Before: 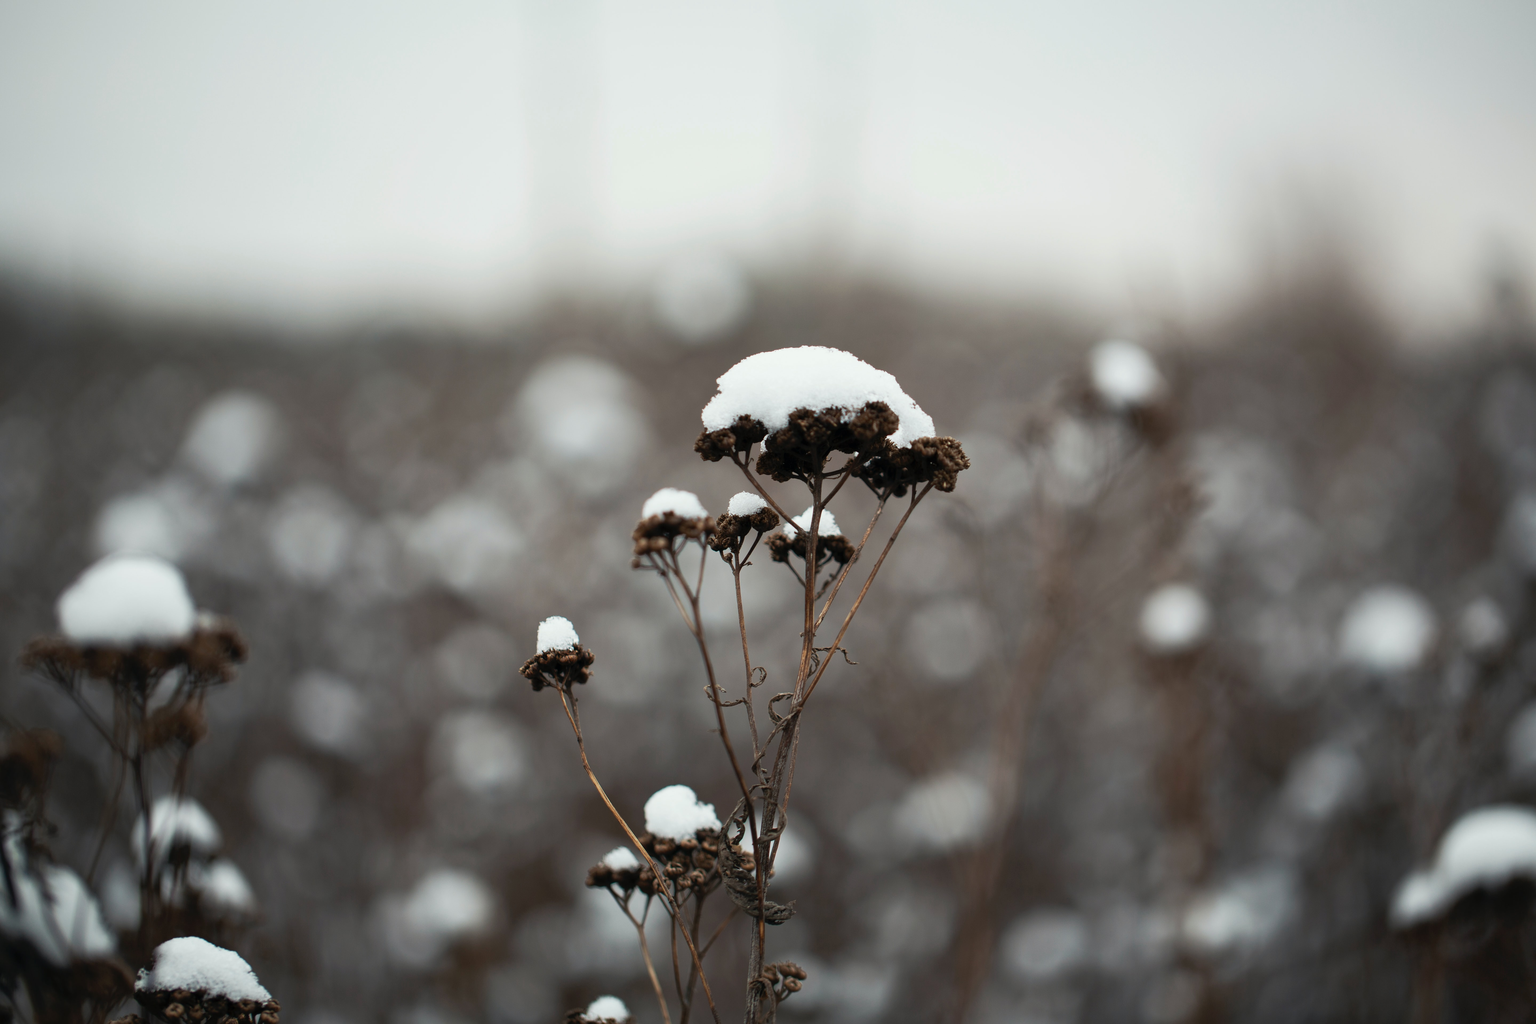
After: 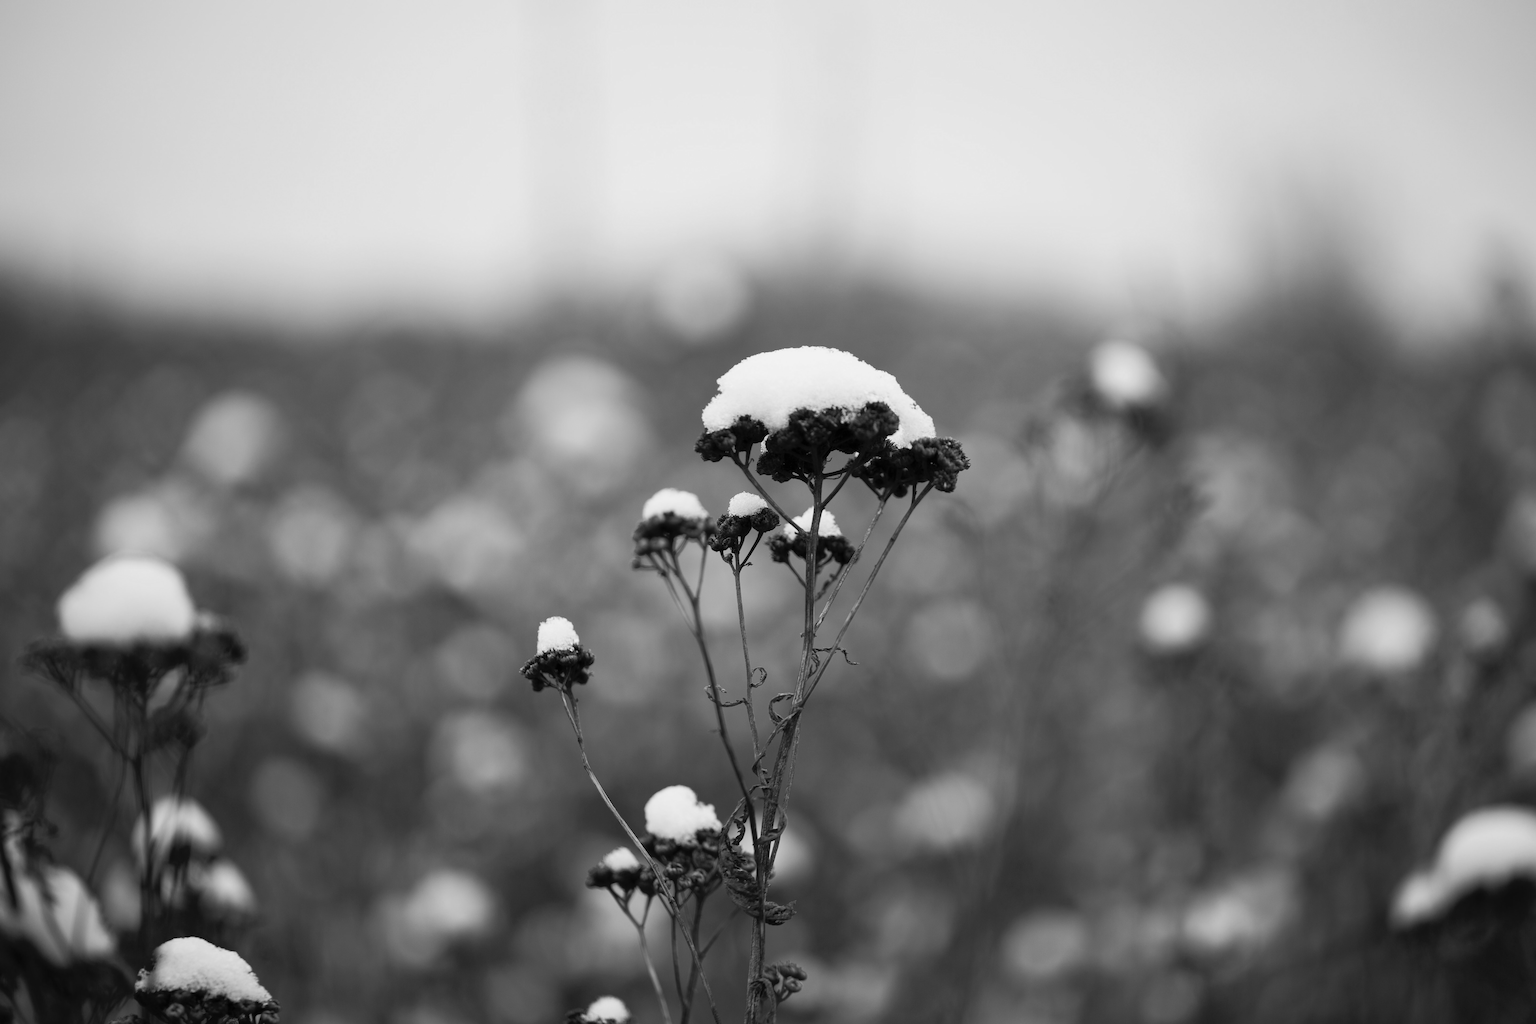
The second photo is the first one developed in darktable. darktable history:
color correction: highlights a* -10.77, highlights b* 9.8, saturation 1.72
monochrome: a -35.87, b 49.73, size 1.7
color zones: curves: ch1 [(0, 0.469) (0.01, 0.469) (0.12, 0.446) (0.248, 0.469) (0.5, 0.5) (0.748, 0.5) (0.99, 0.469) (1, 0.469)]
color balance rgb: perceptual saturation grading › global saturation 35%, perceptual saturation grading › highlights -30%, perceptual saturation grading › shadows 35%, perceptual brilliance grading › global brilliance 3%, perceptual brilliance grading › highlights -3%, perceptual brilliance grading › shadows 3%
